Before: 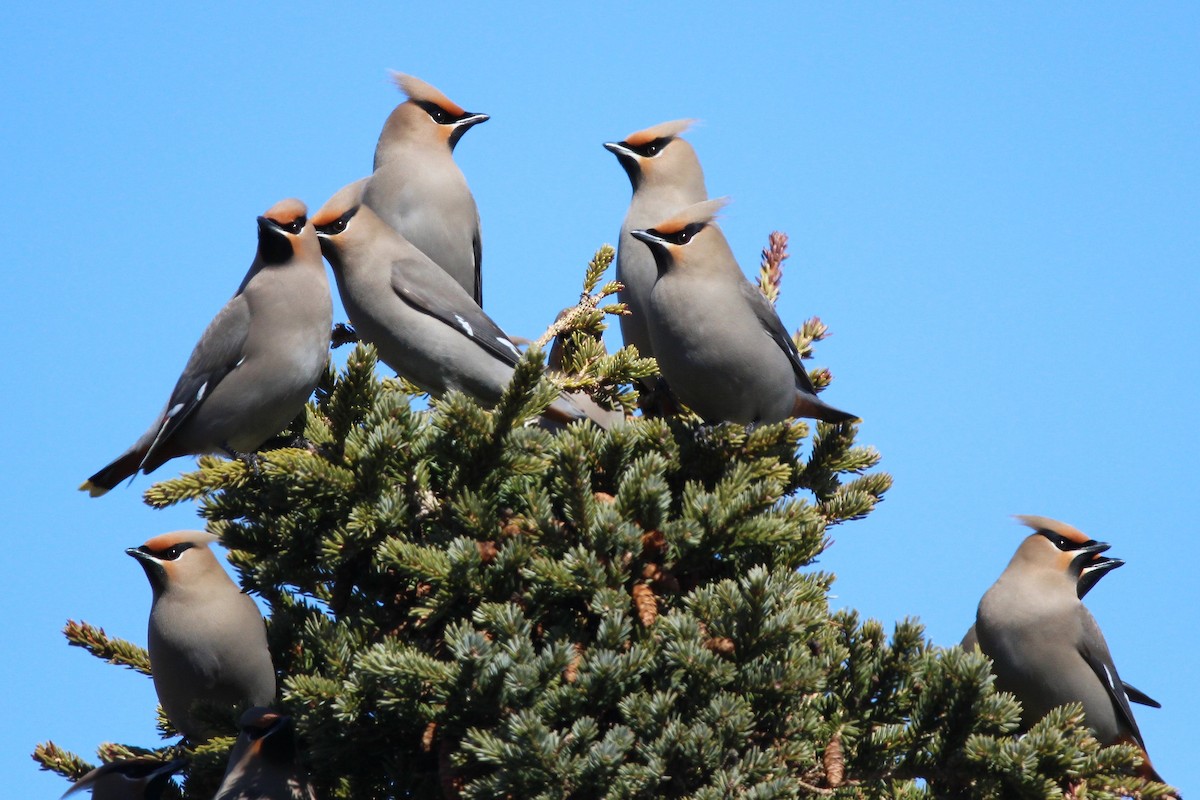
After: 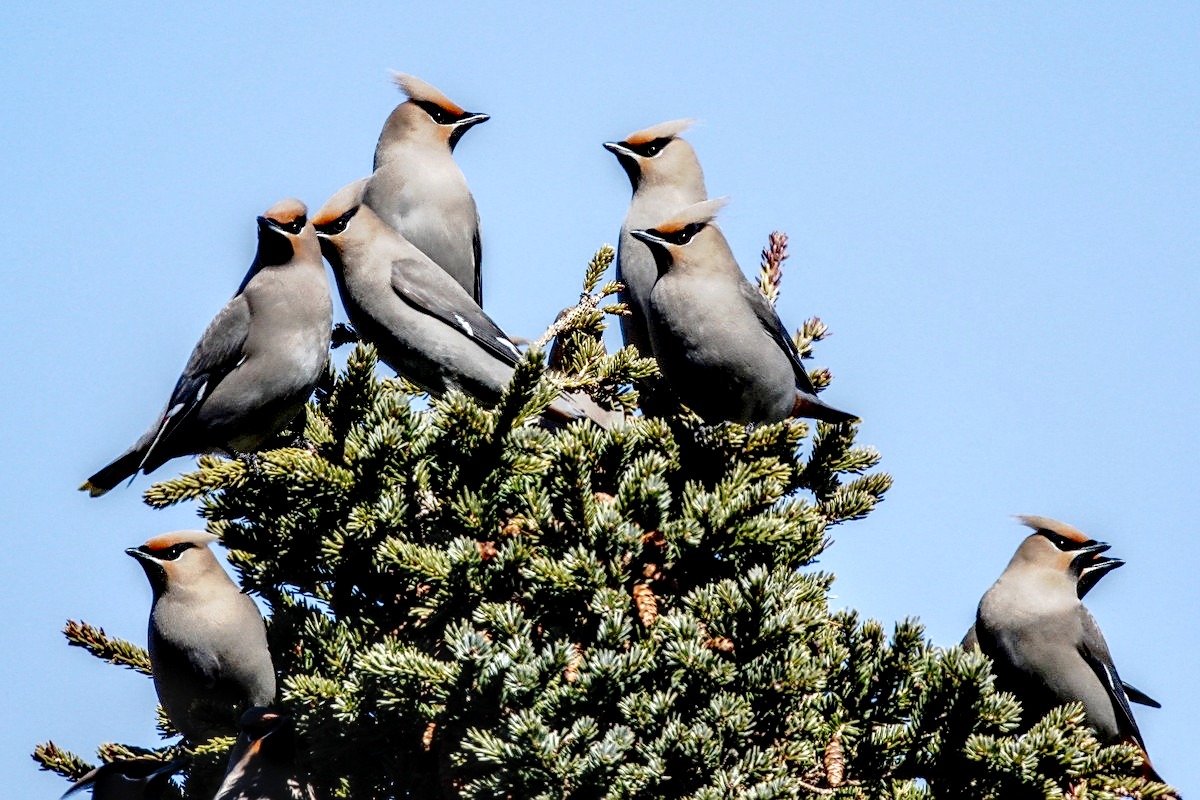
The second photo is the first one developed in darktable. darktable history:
tone curve: curves: ch0 [(0, 0) (0.003, 0.051) (0.011, 0.052) (0.025, 0.055) (0.044, 0.062) (0.069, 0.068) (0.1, 0.077) (0.136, 0.098) (0.177, 0.145) (0.224, 0.223) (0.277, 0.314) (0.335, 0.43) (0.399, 0.518) (0.468, 0.591) (0.543, 0.656) (0.623, 0.726) (0.709, 0.809) (0.801, 0.857) (0.898, 0.918) (1, 1)], preserve colors none
sharpen: on, module defaults
local contrast: highlights 20%, detail 197%
